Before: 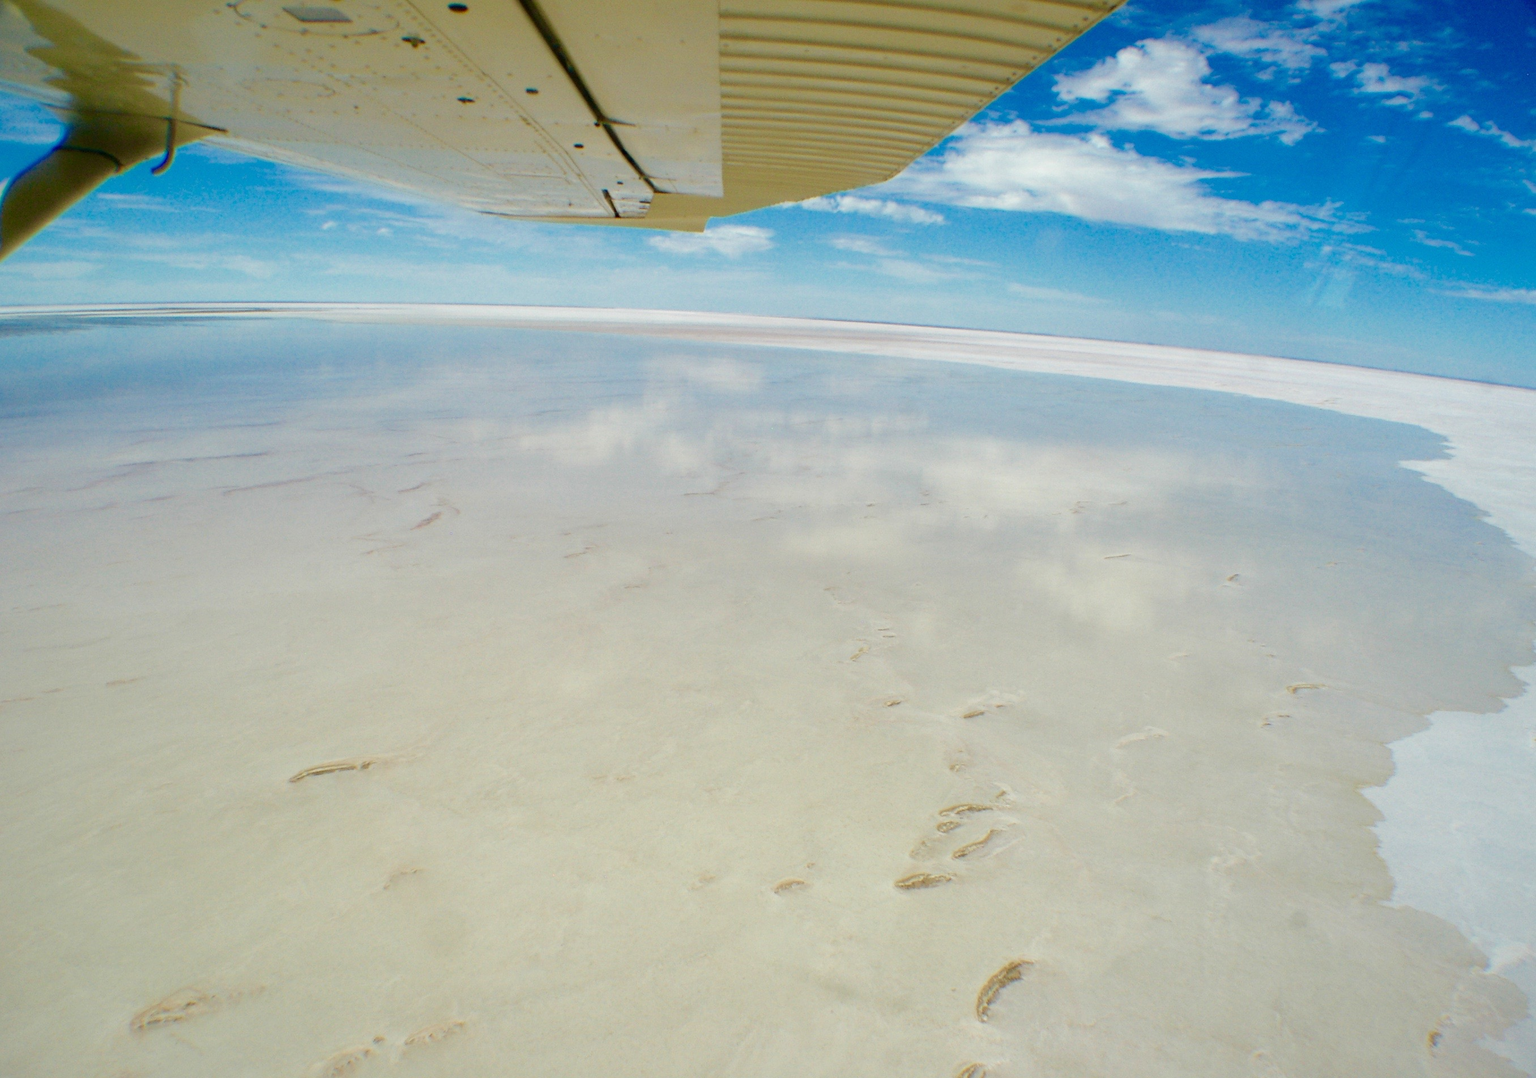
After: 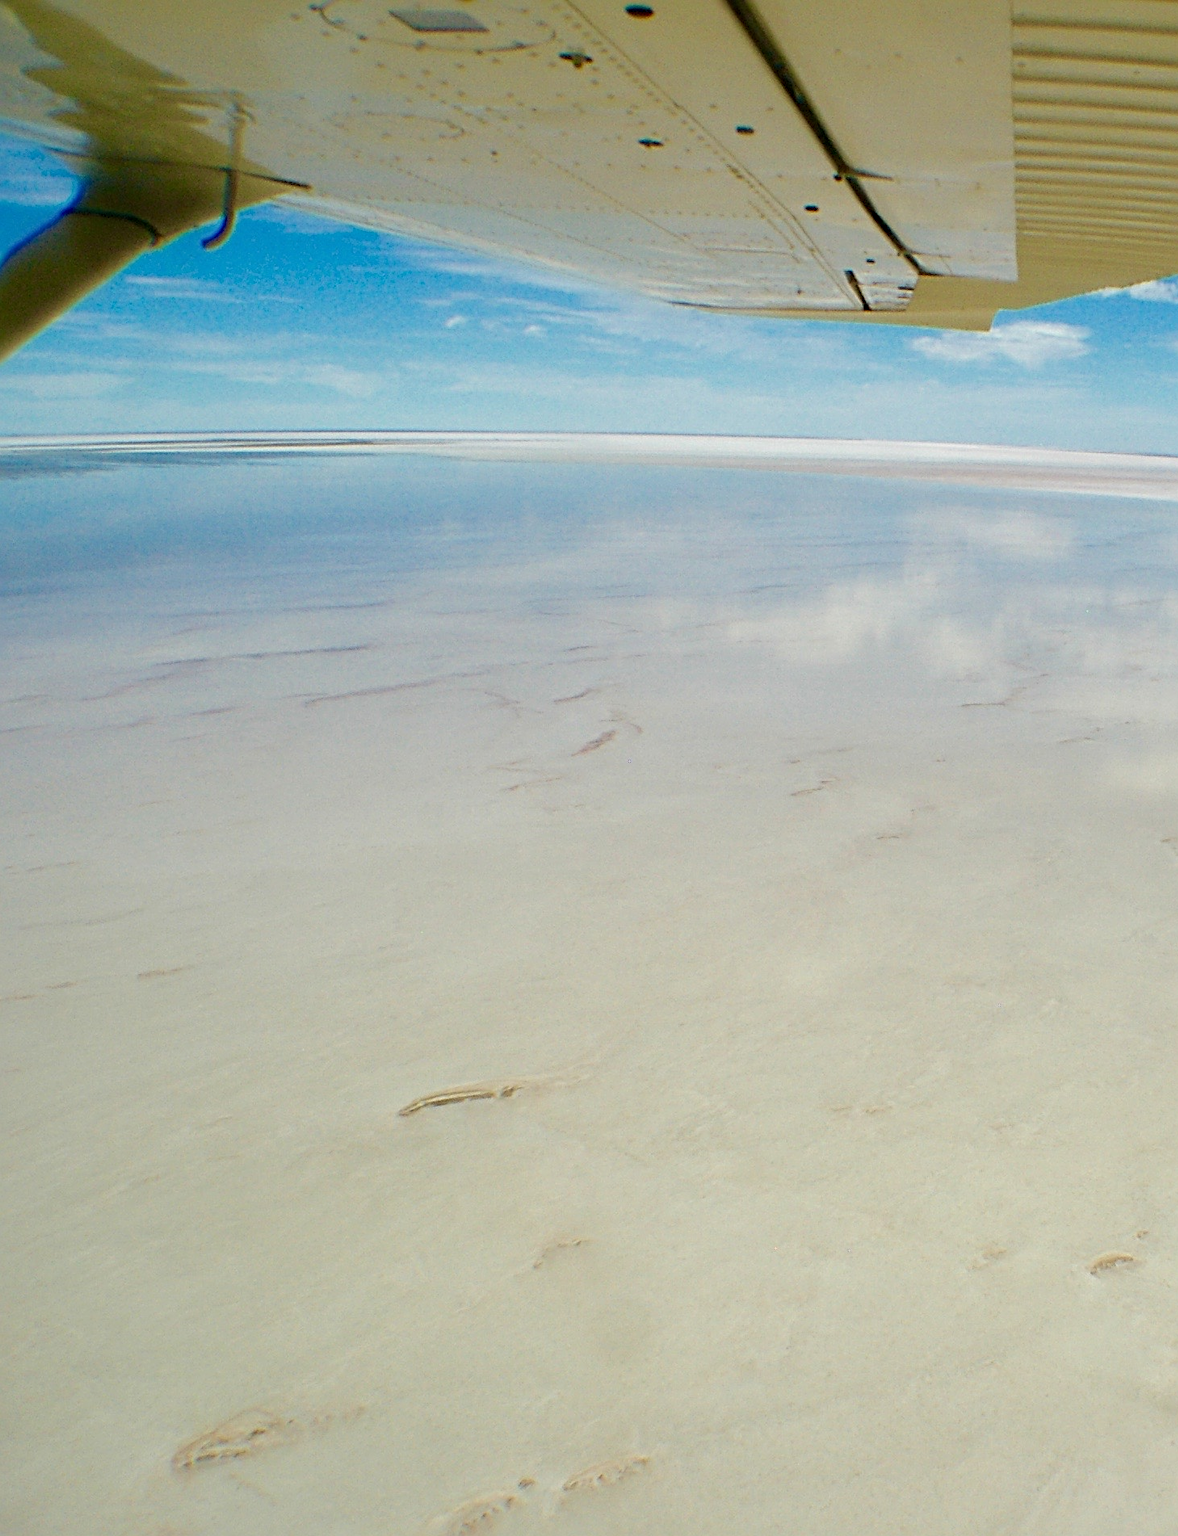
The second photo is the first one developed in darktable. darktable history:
crop: left 0.657%, right 45.53%, bottom 0.084%
sharpen: radius 3.967
